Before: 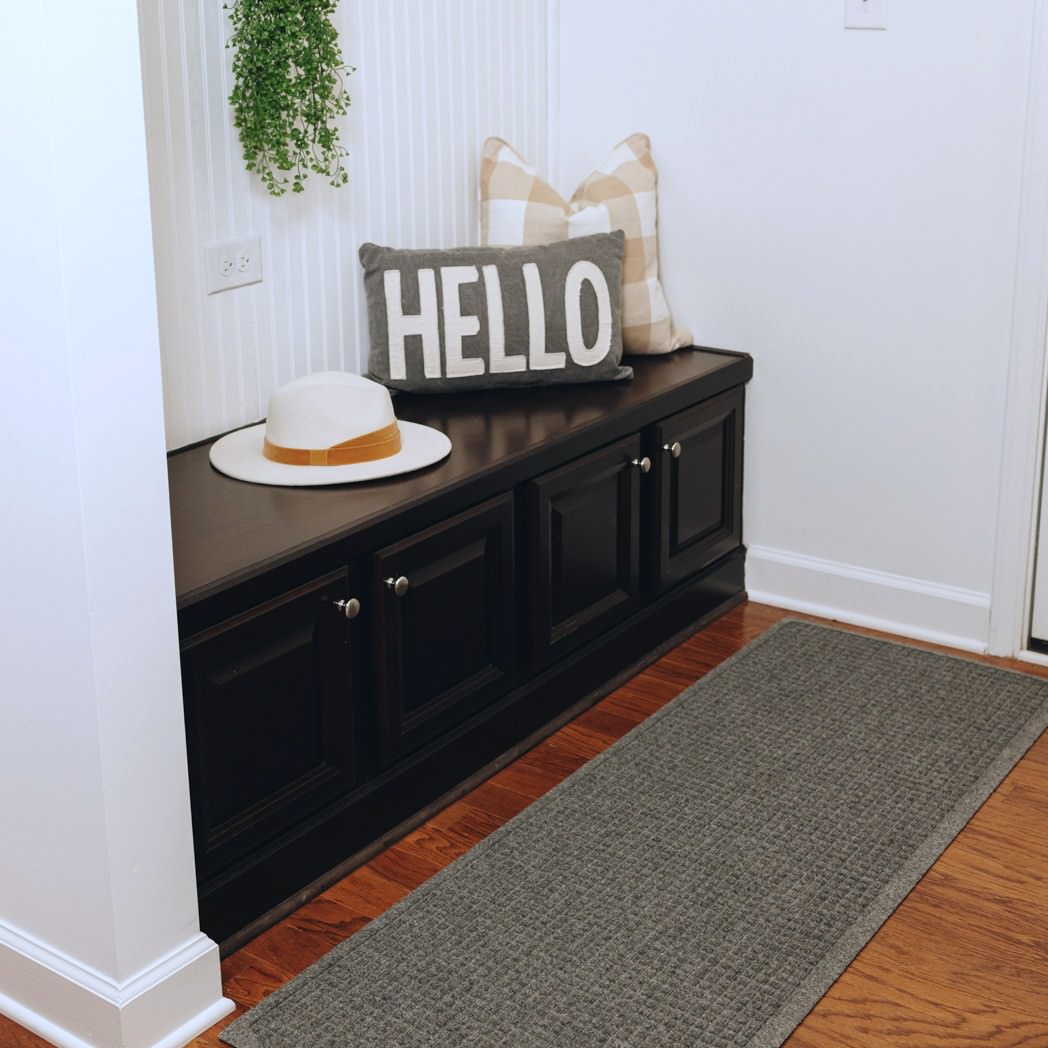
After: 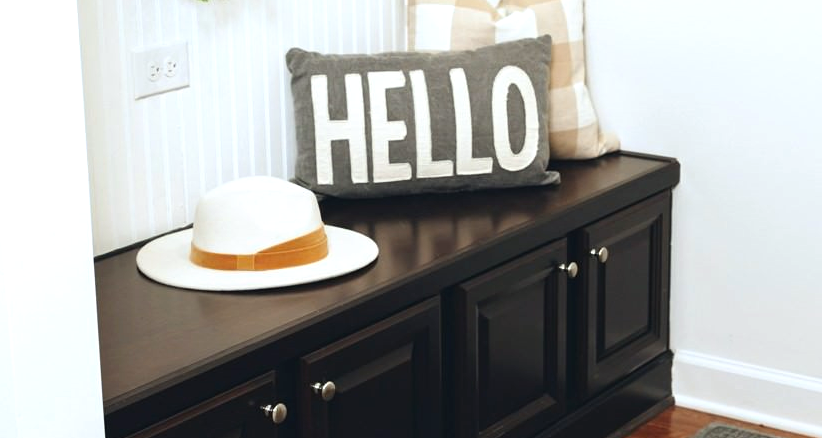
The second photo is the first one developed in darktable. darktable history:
crop: left 7.003%, top 18.627%, right 14.474%, bottom 39.514%
color correction: highlights a* -2.6, highlights b* 2.27
exposure: exposure 0.576 EV, compensate highlight preservation false
